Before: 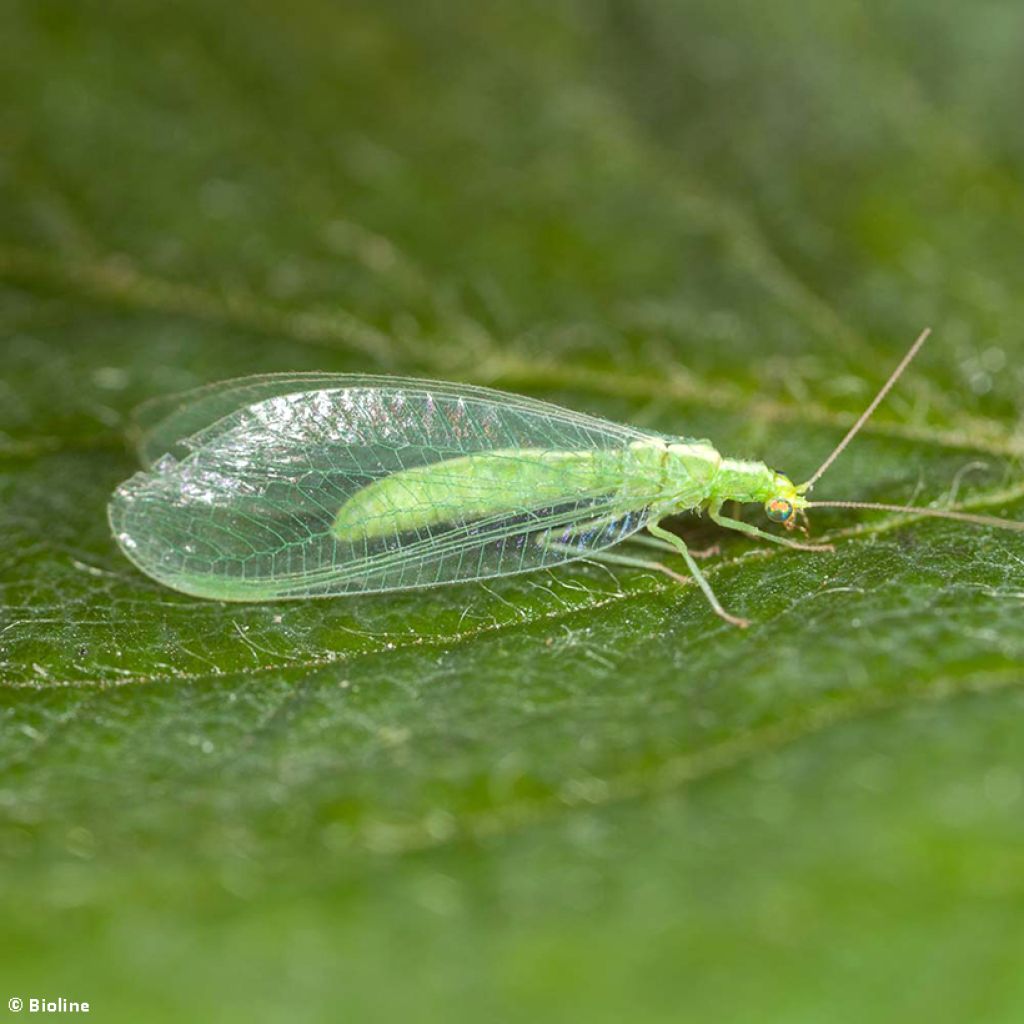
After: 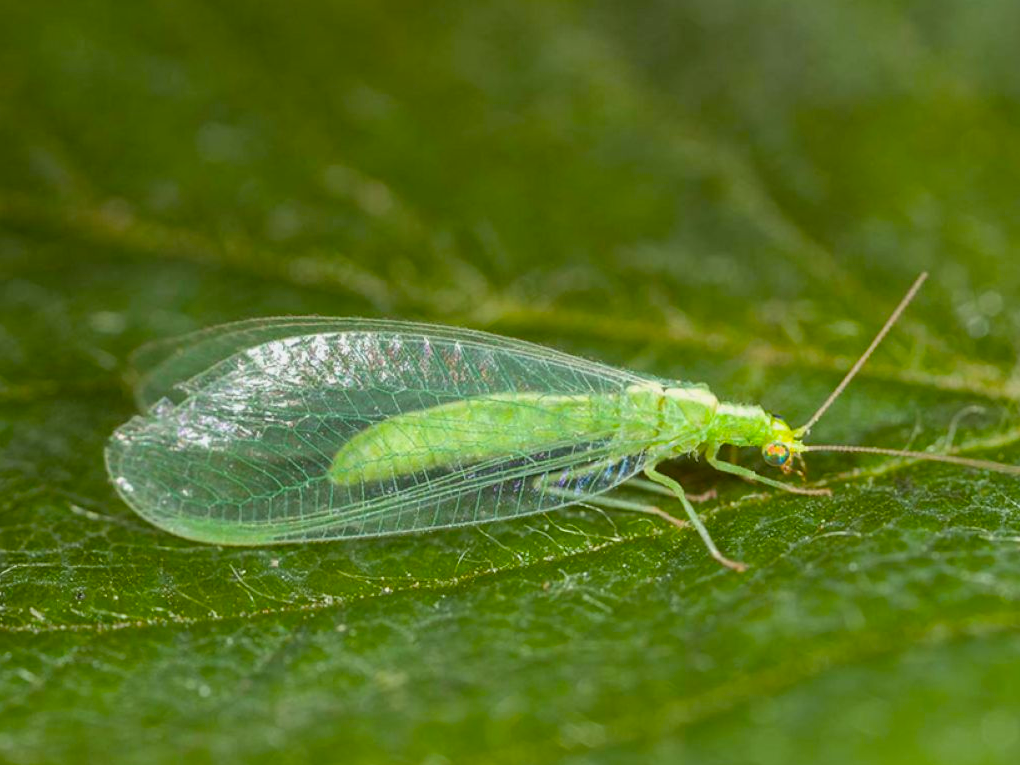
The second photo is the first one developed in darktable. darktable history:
exposure: black level correction 0.001, exposure -0.2 EV, compensate highlight preservation false
color balance rgb: perceptual saturation grading › global saturation 20%, global vibrance 20%
crop: left 0.387%, top 5.469%, bottom 19.809%
